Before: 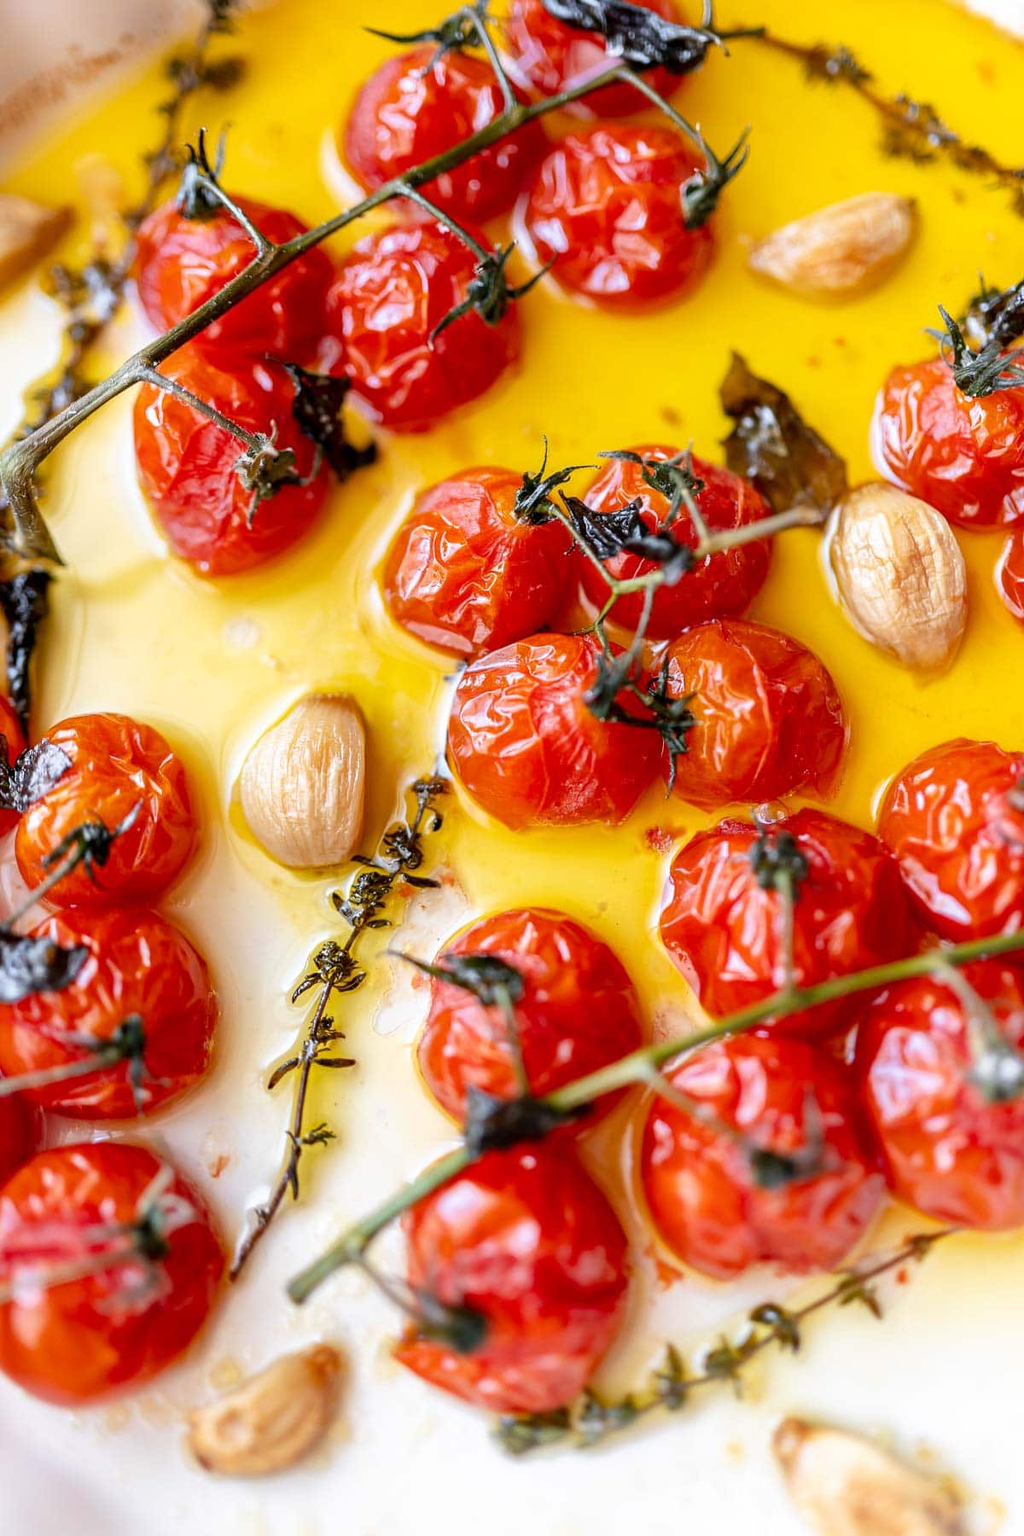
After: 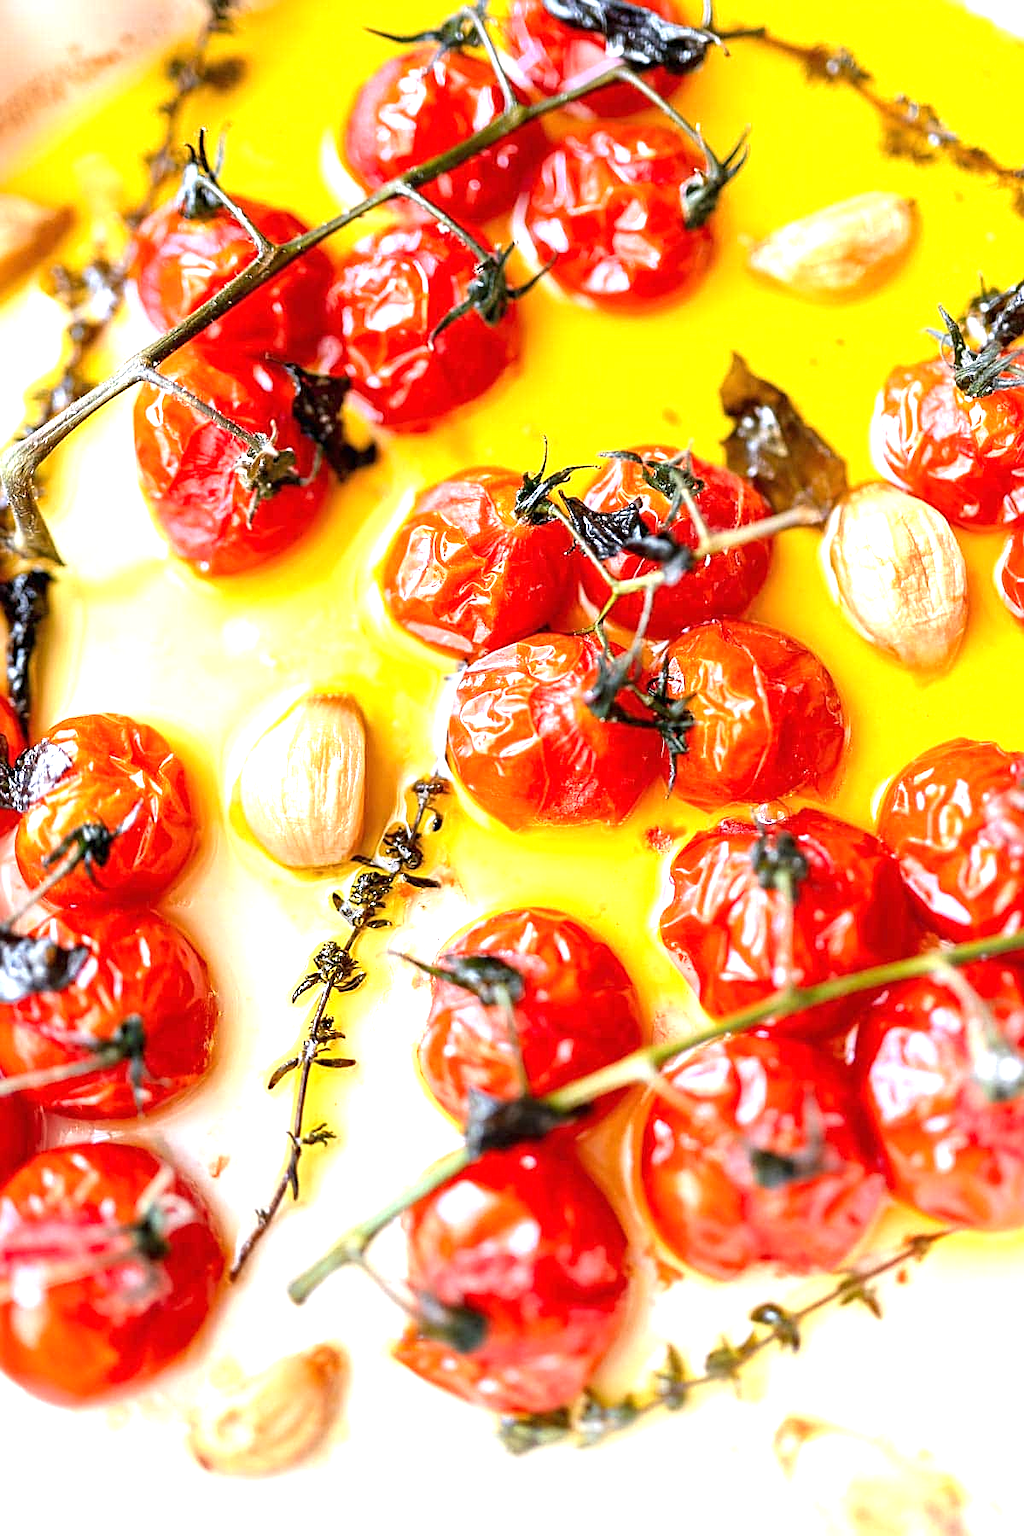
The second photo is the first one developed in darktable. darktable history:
exposure: black level correction 0, exposure 1.001 EV, compensate highlight preservation false
sharpen: on, module defaults
